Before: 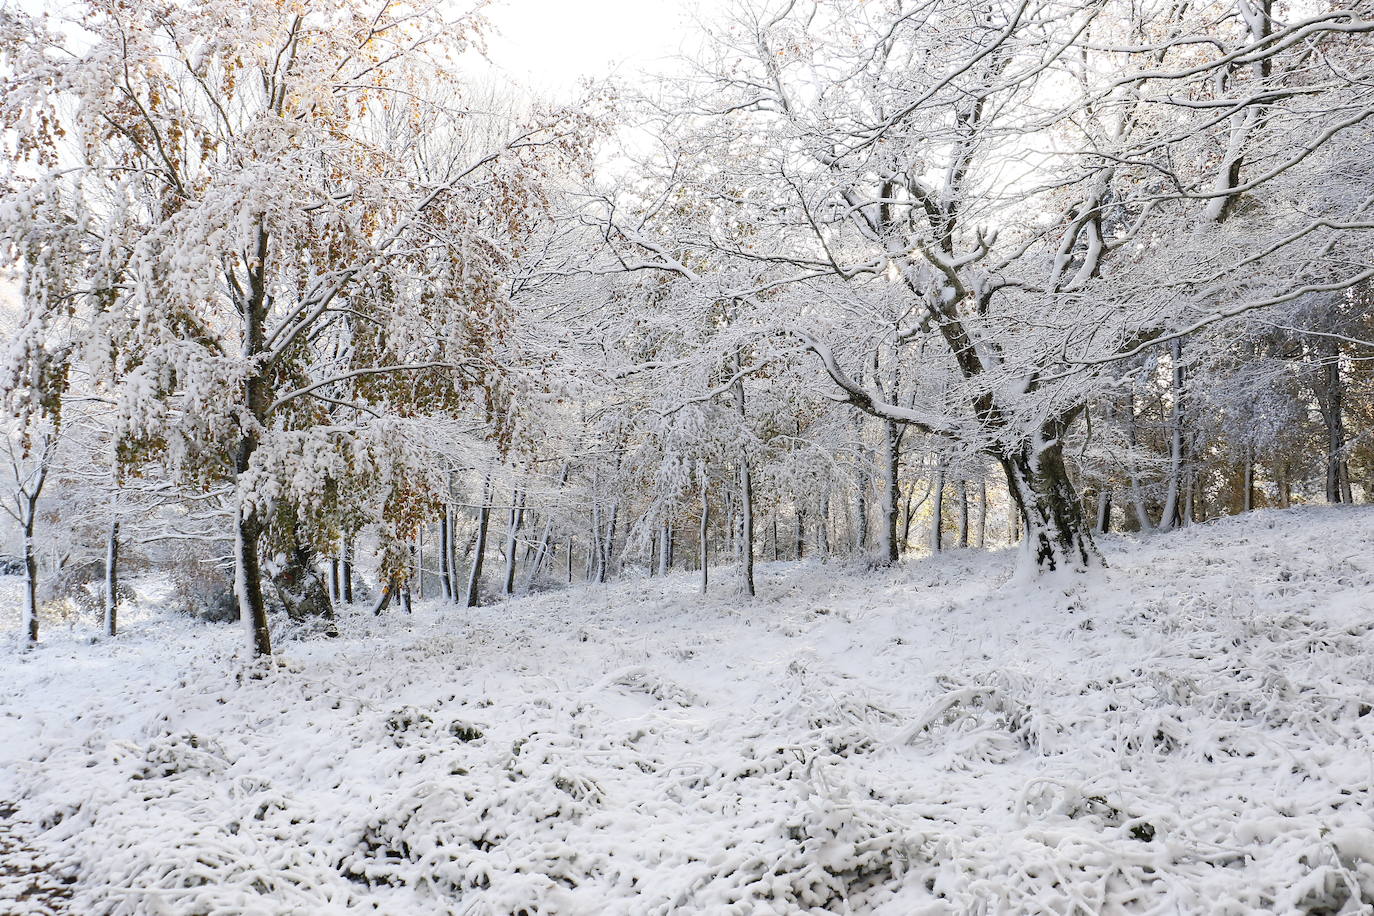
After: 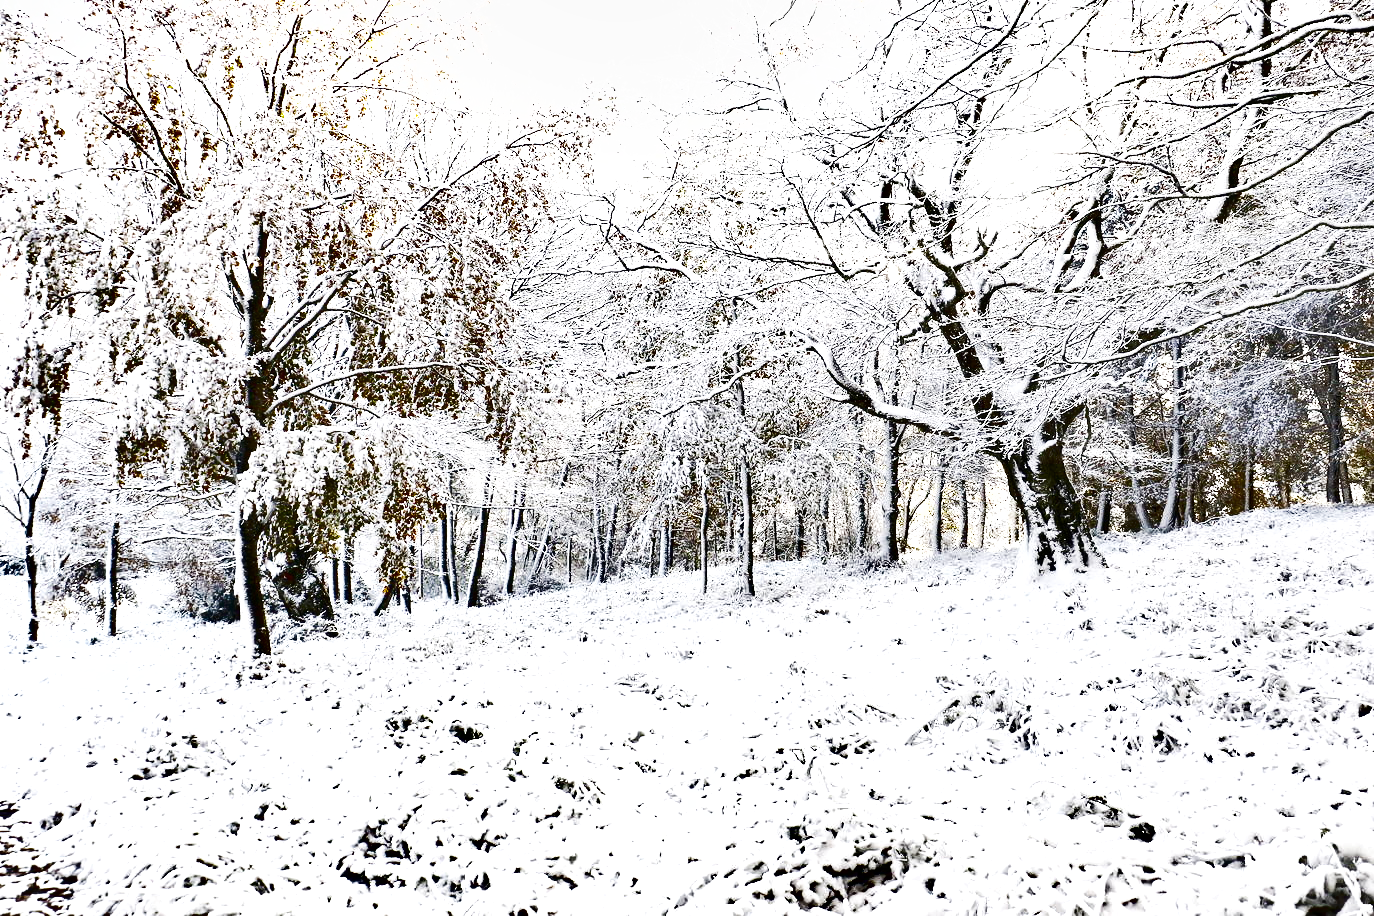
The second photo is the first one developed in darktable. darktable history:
base curve: curves: ch0 [(0, 0) (0.028, 0.03) (0.121, 0.232) (0.46, 0.748) (0.859, 0.968) (1, 1)], preserve colors none
exposure: black level correction 0.001, exposure 0.958 EV, compensate highlight preservation false
tone equalizer: mask exposure compensation -0.491 EV
shadows and highlights: shadows 24.39, highlights -77.27, soften with gaussian
